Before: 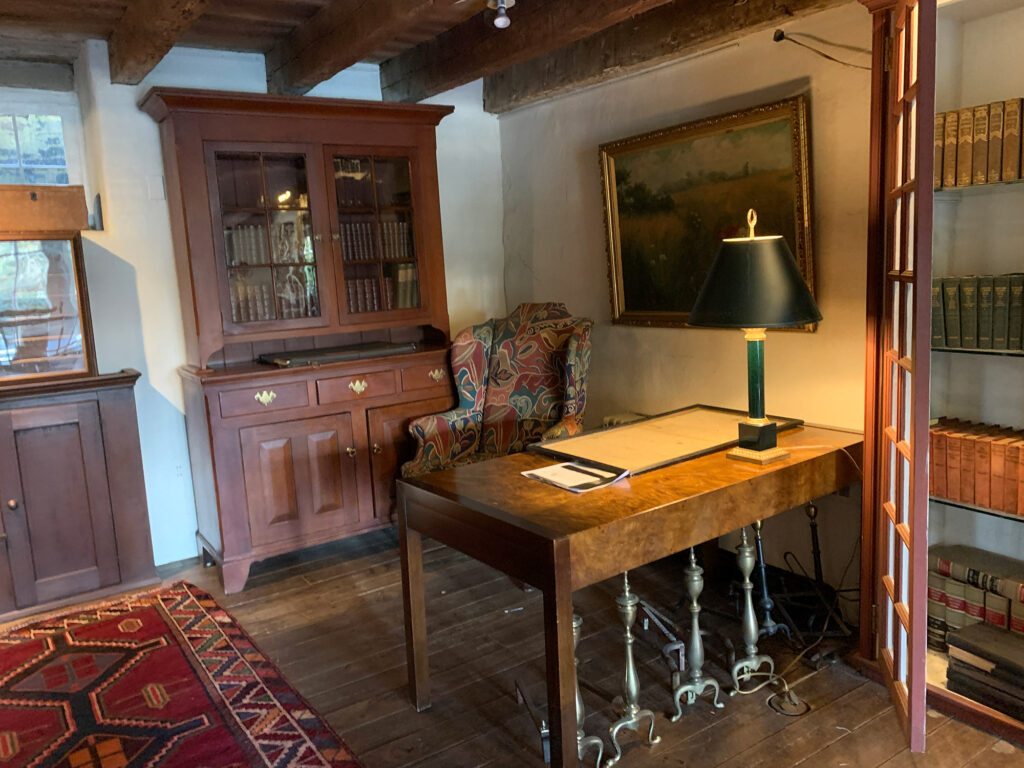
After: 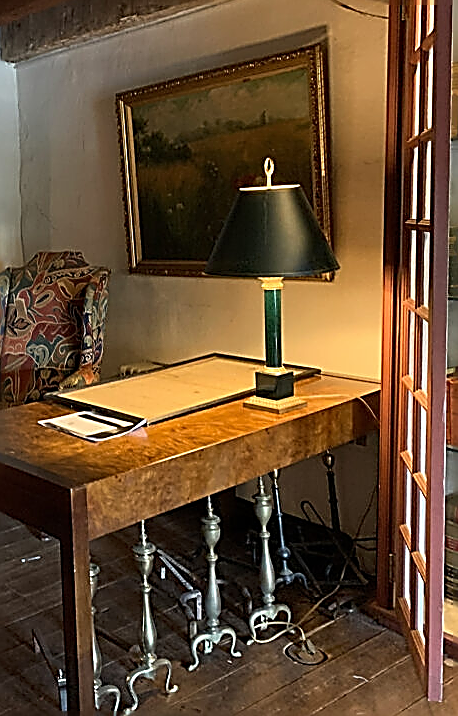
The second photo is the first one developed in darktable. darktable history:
crop: left 47.195%, top 6.722%, right 8.032%
tone equalizer: edges refinement/feathering 500, mask exposure compensation -1.57 EV, preserve details guided filter
sharpen: amount 1.999
